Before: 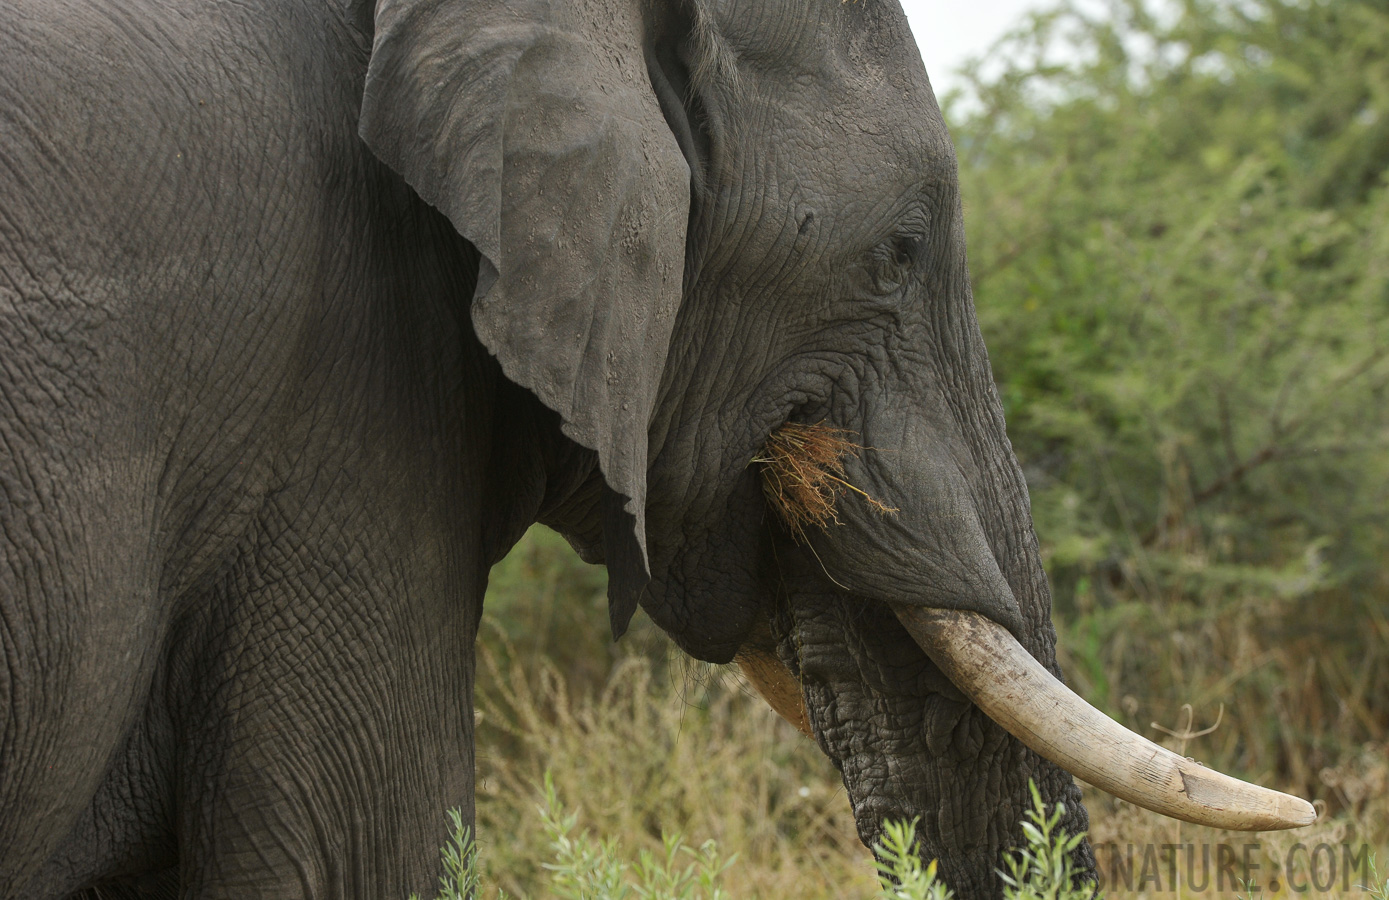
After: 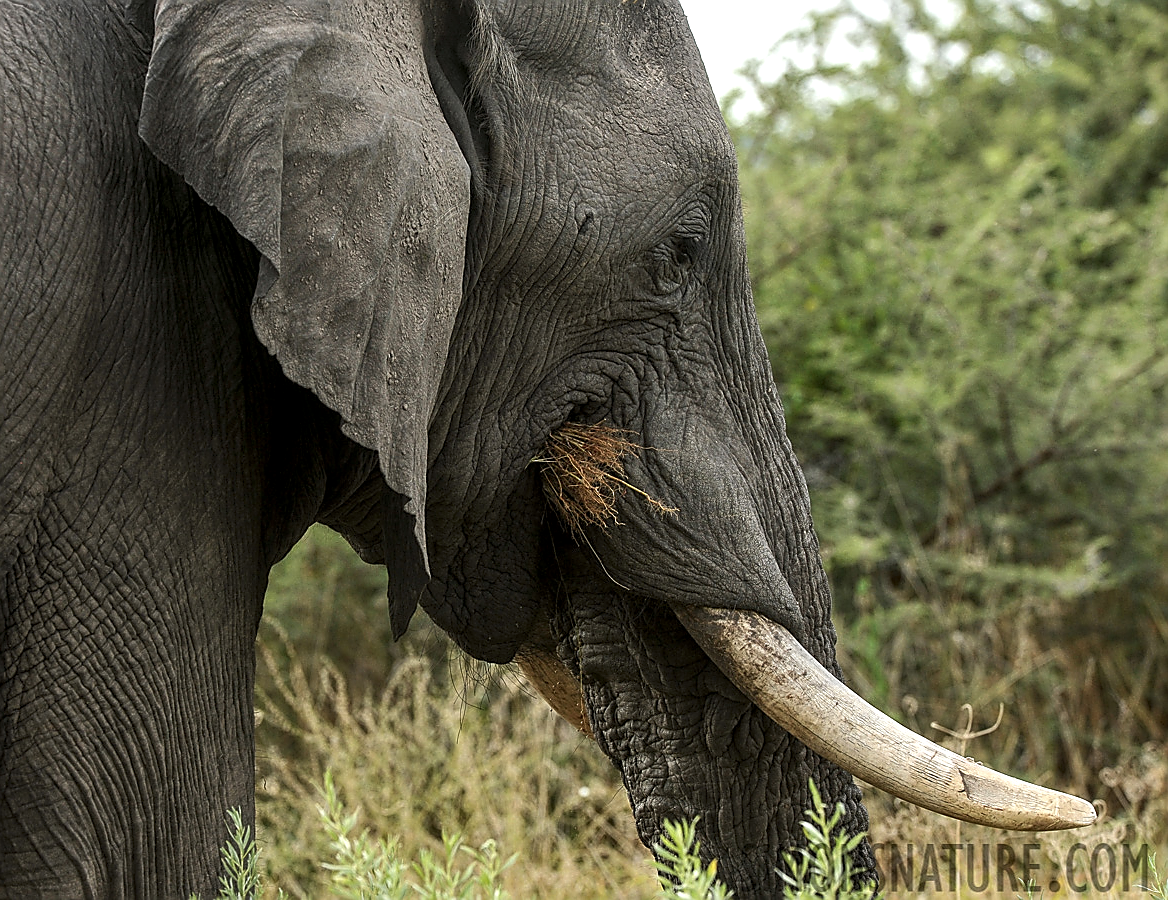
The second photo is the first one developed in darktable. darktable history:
local contrast: highlights 62%, detail 143%, midtone range 0.427
sharpen: radius 1.408, amount 1.266, threshold 0.672
tone equalizer: -8 EV -0.429 EV, -7 EV -0.381 EV, -6 EV -0.305 EV, -5 EV -0.219 EV, -3 EV 0.219 EV, -2 EV 0.315 EV, -1 EV 0.392 EV, +0 EV 0.426 EV, edges refinement/feathering 500, mask exposure compensation -1.57 EV, preserve details no
crop: left 15.903%
